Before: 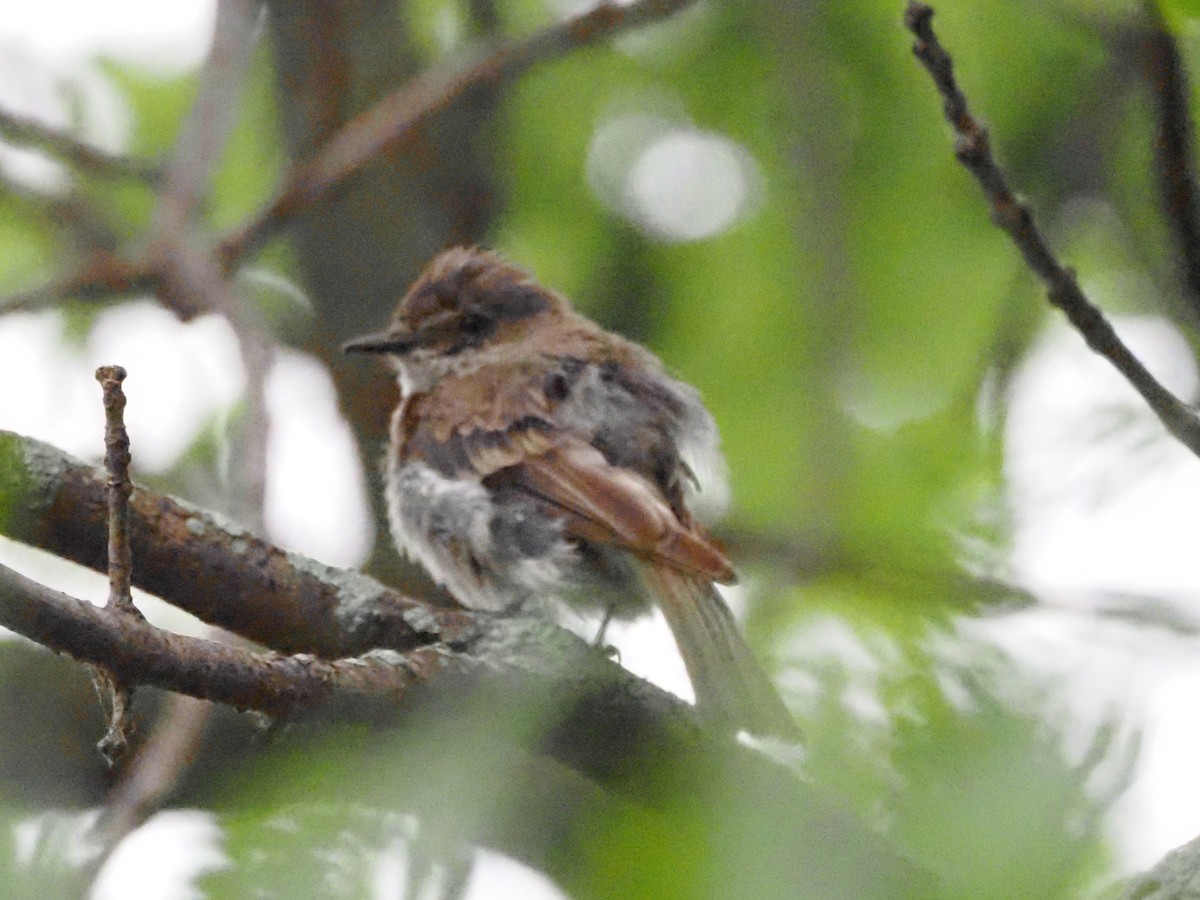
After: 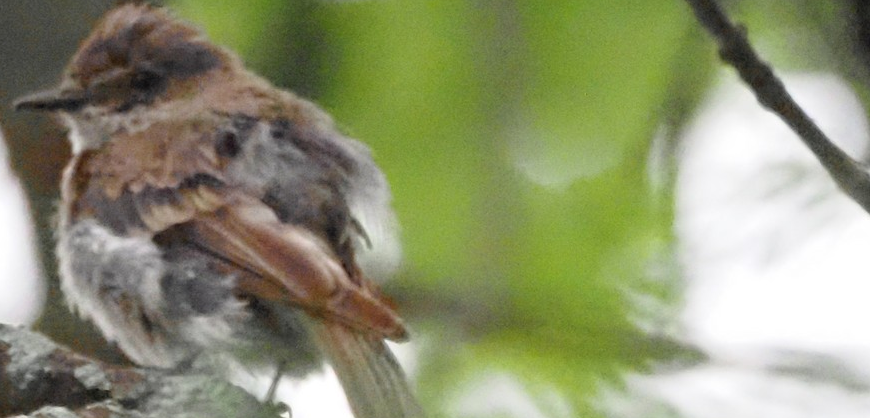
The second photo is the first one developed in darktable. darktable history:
crop and rotate: left 27.458%, top 27.053%, bottom 26.443%
